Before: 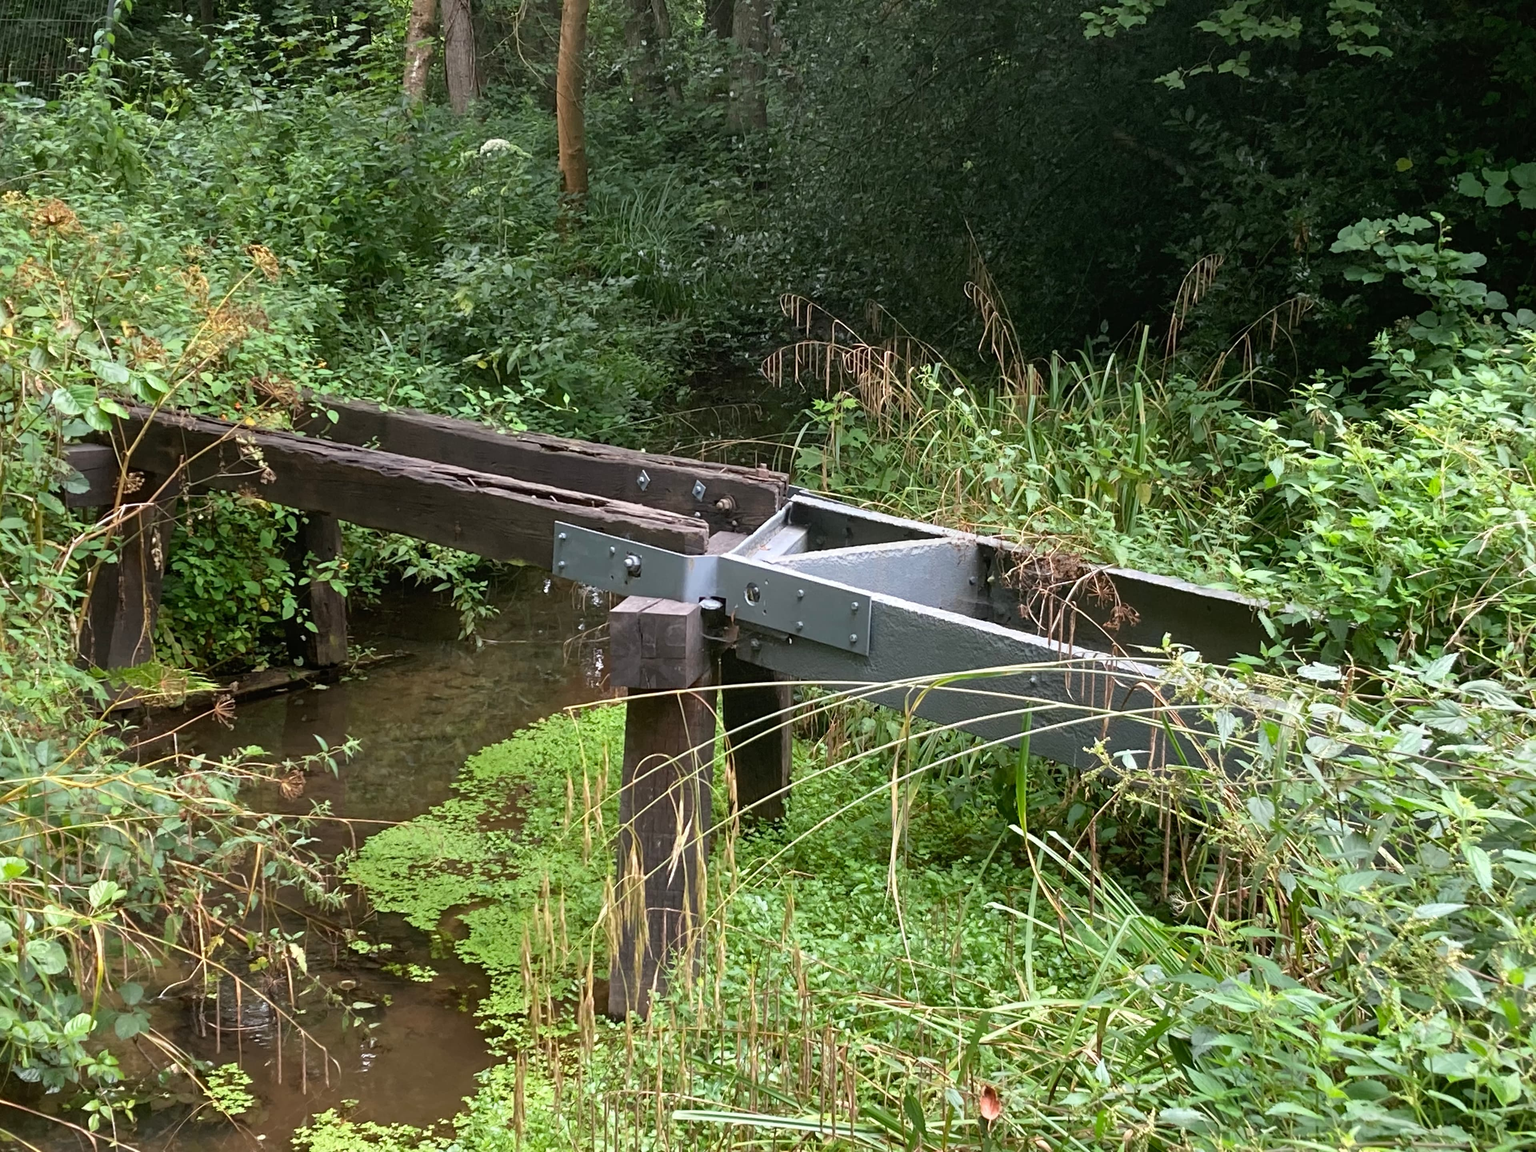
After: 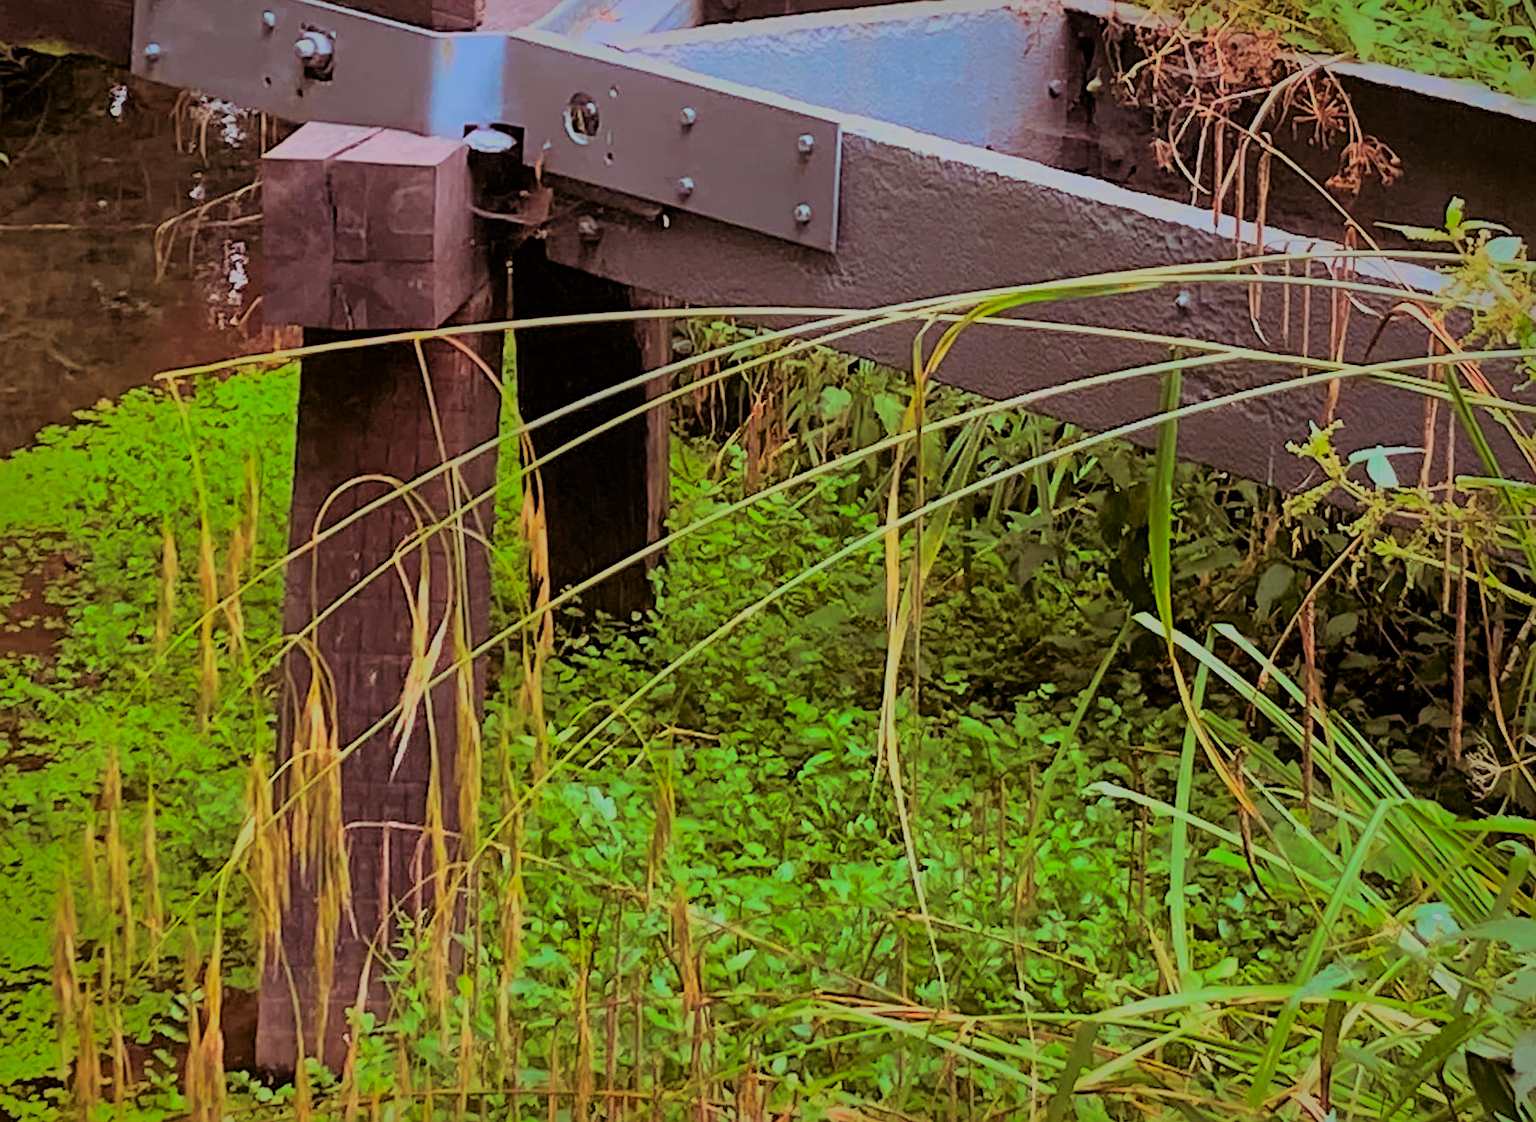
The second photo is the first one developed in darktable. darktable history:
color correction: saturation 2.15
crop: left 35.976%, top 45.819%, right 18.162%, bottom 5.807%
split-toning: on, module defaults
rotate and perspective: rotation -0.013°, lens shift (vertical) -0.027, lens shift (horizontal) 0.178, crop left 0.016, crop right 0.989, crop top 0.082, crop bottom 0.918
shadows and highlights: shadows 38.43, highlights -74.54
filmic rgb: black relative exposure -7.15 EV, white relative exposure 5.36 EV, hardness 3.02, color science v6 (2022)
sharpen: on, module defaults
